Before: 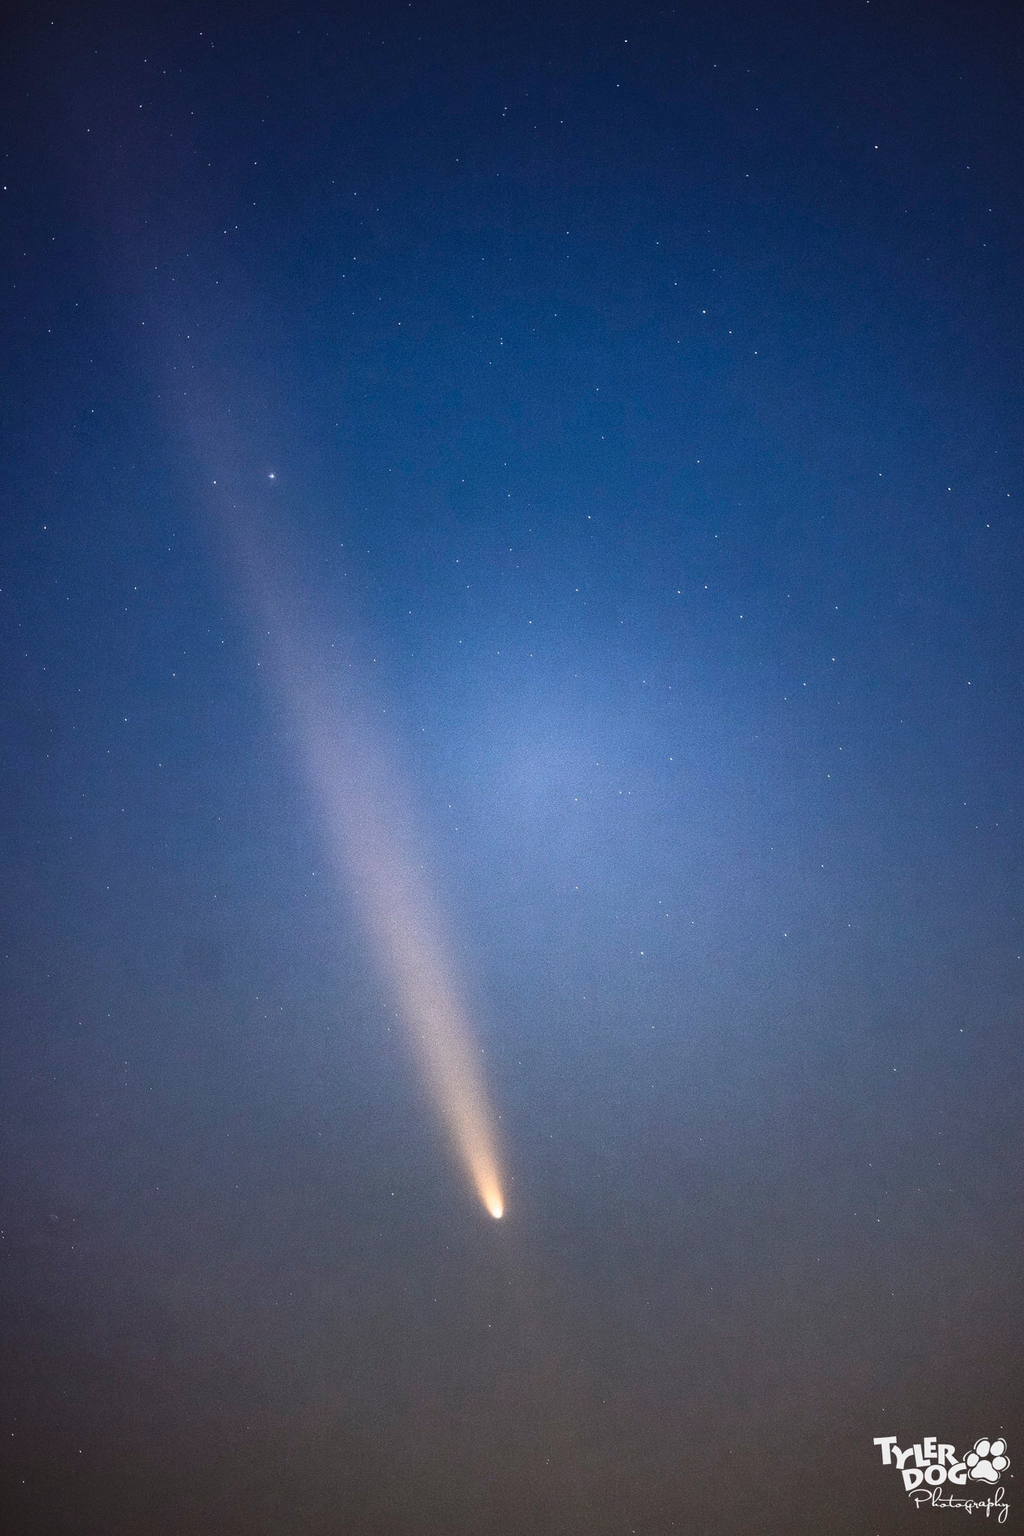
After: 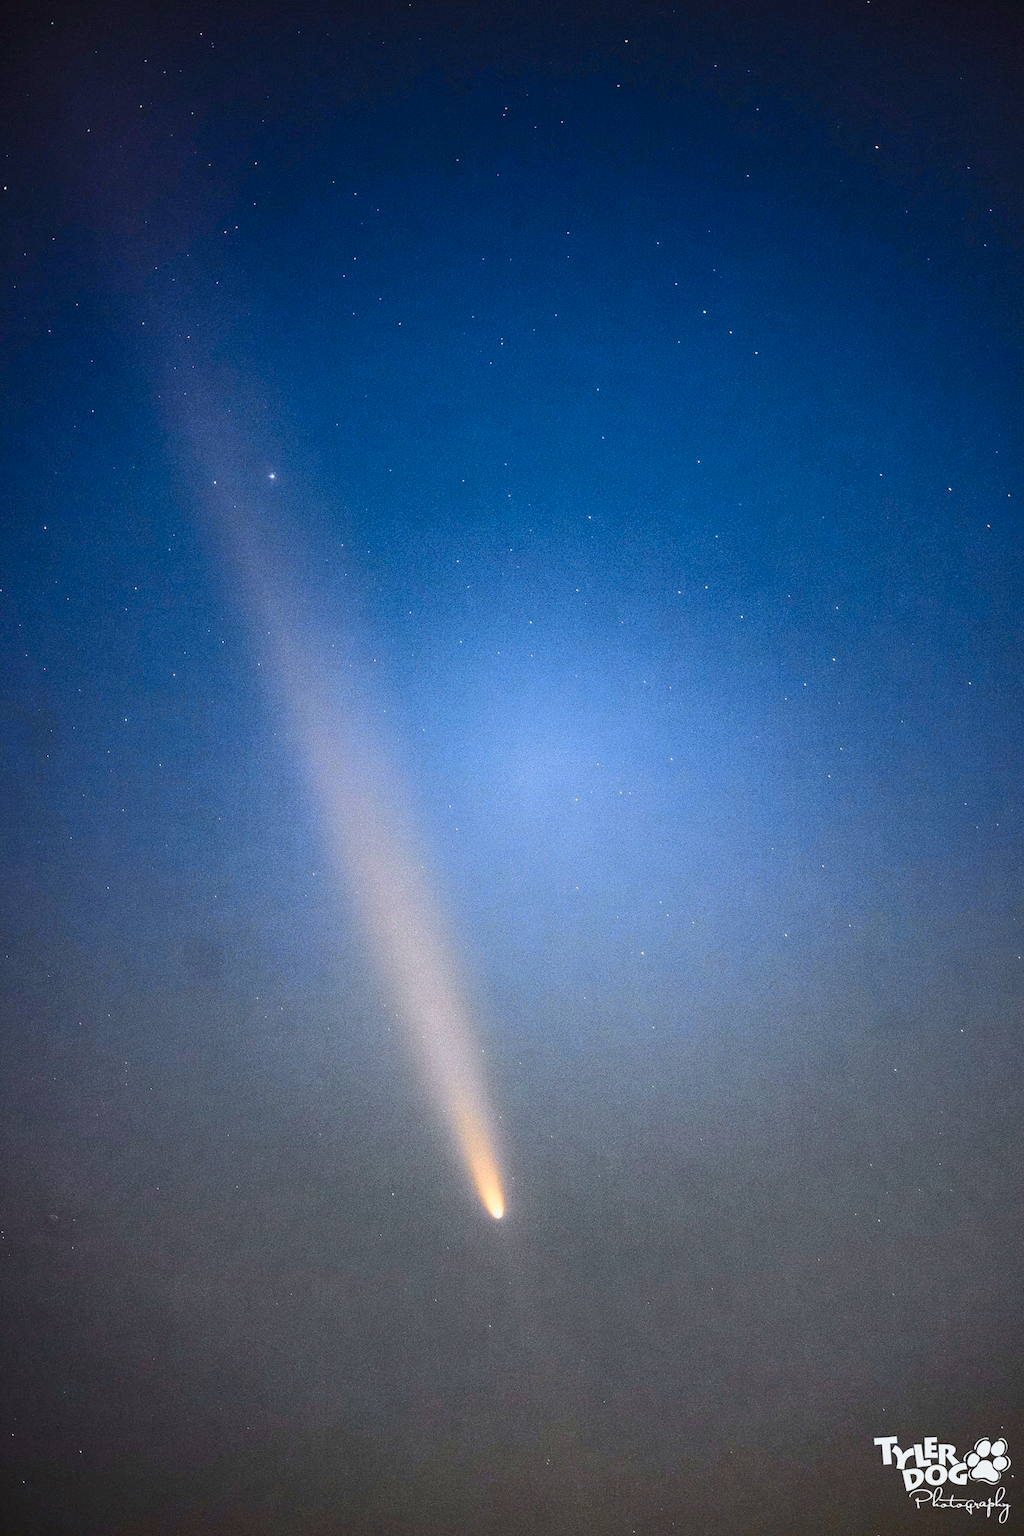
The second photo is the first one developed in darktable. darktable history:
tone curve: curves: ch0 [(0, 0) (0.035, 0.017) (0.131, 0.108) (0.279, 0.279) (0.476, 0.554) (0.617, 0.693) (0.704, 0.77) (0.801, 0.854) (0.895, 0.927) (1, 0.976)]; ch1 [(0, 0) (0.318, 0.278) (0.444, 0.427) (0.493, 0.488) (0.504, 0.497) (0.537, 0.538) (0.594, 0.616) (0.746, 0.764) (1, 1)]; ch2 [(0, 0) (0.316, 0.292) (0.381, 0.37) (0.423, 0.448) (0.476, 0.482) (0.502, 0.495) (0.529, 0.547) (0.583, 0.608) (0.639, 0.657) (0.7, 0.7) (0.861, 0.808) (1, 0.951)], color space Lab, independent channels, preserve colors none
